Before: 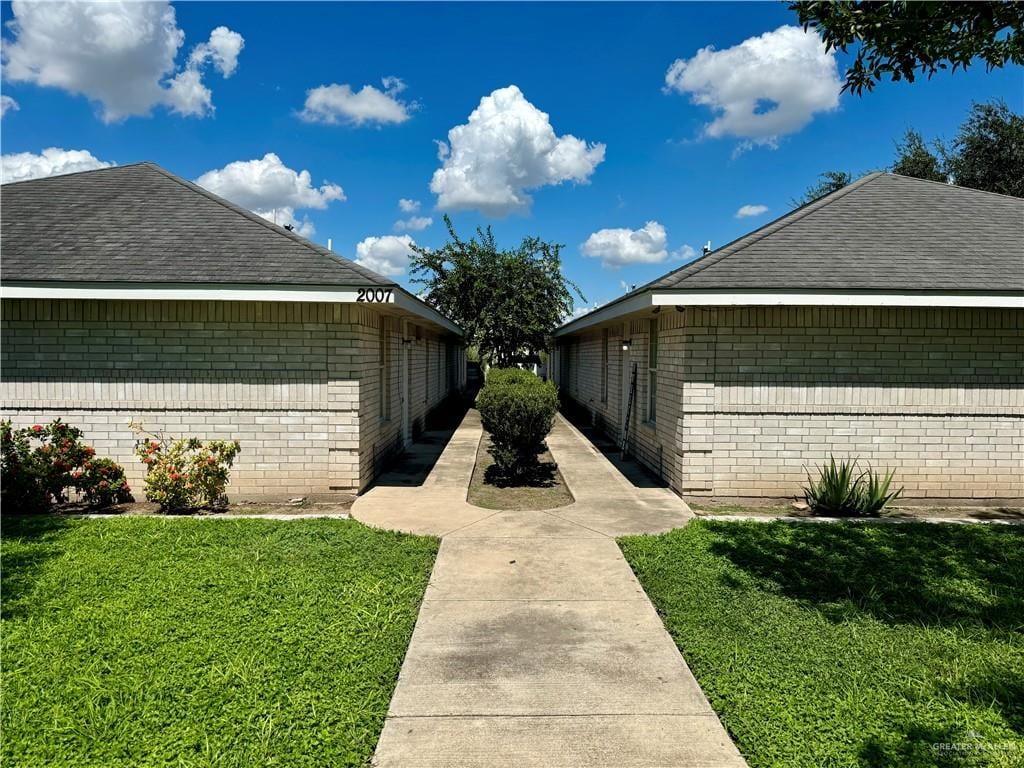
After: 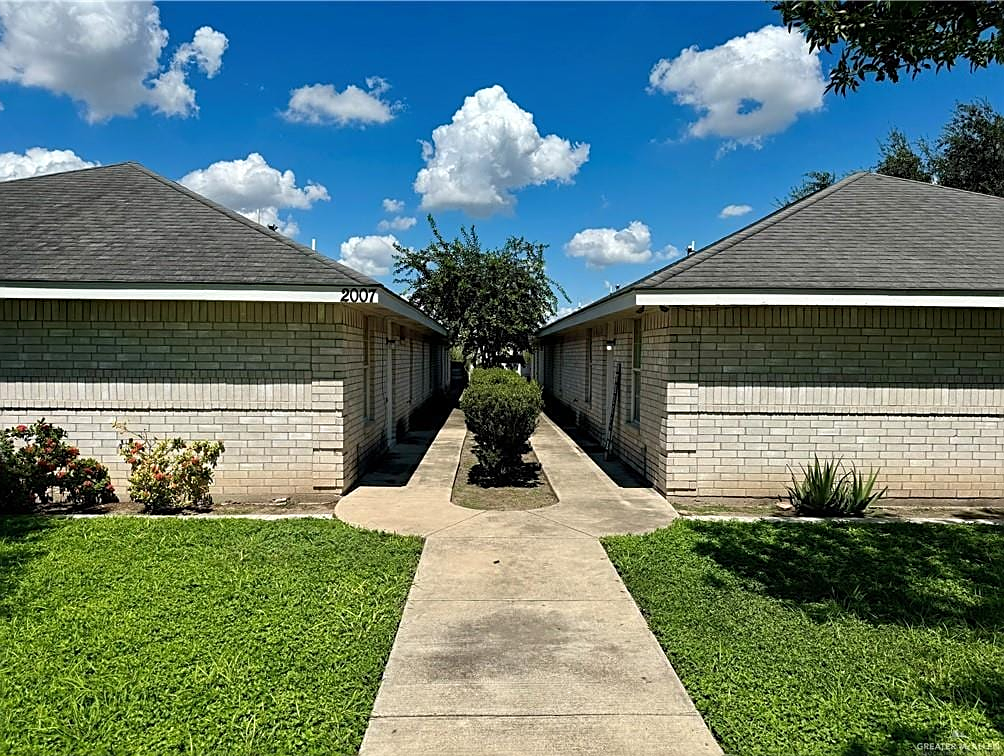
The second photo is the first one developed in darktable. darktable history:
sharpen: on, module defaults
crop: left 1.628%, right 0.285%, bottom 1.436%
tone equalizer: on, module defaults
